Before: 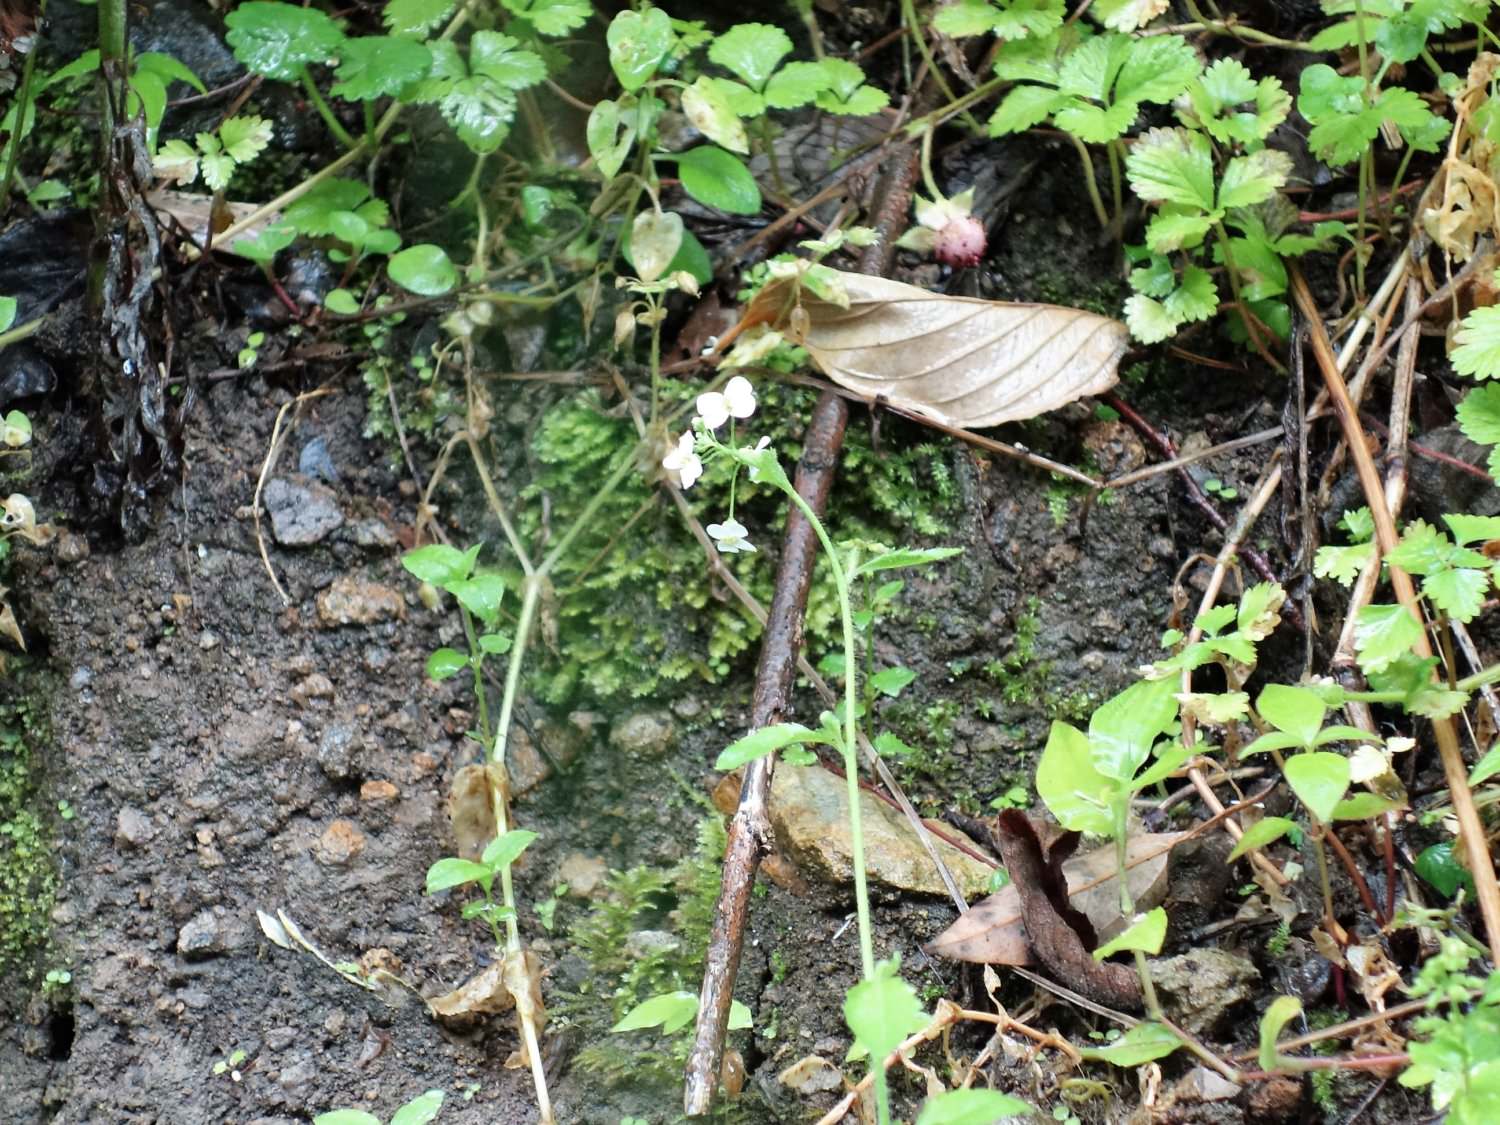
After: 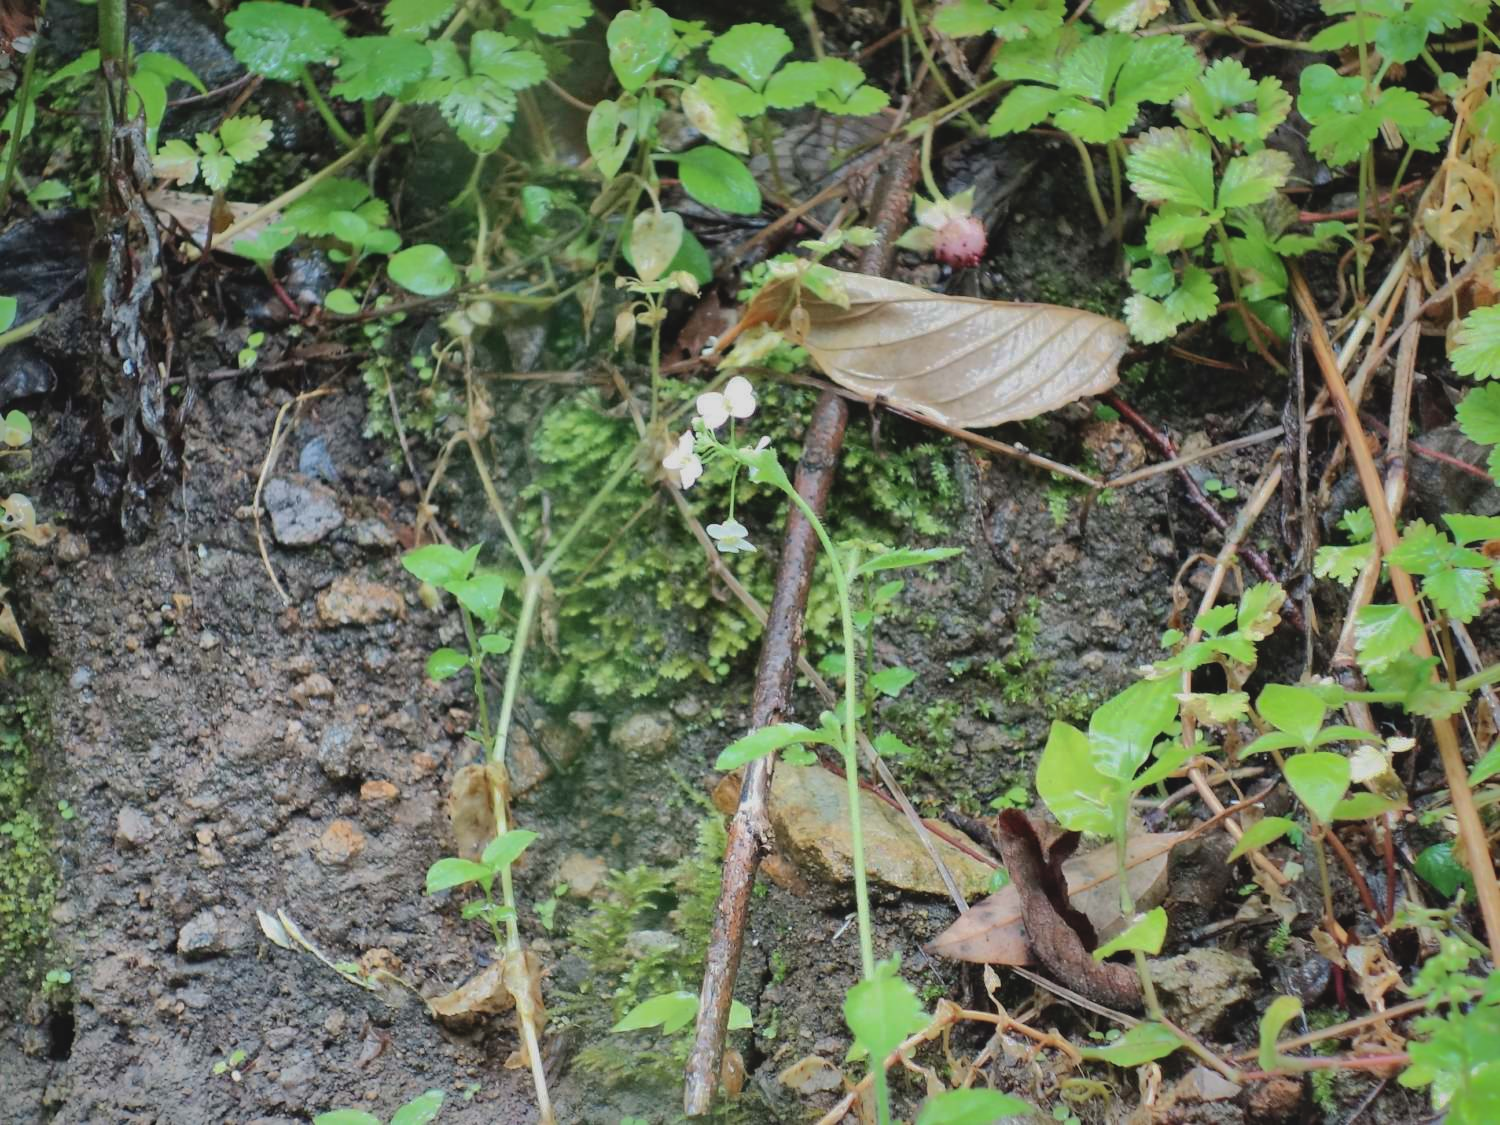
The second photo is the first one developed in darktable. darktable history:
velvia: strength 9.23%
contrast brightness saturation: contrast -0.102, saturation -0.095
shadows and highlights: shadows 38.64, highlights -74.58
